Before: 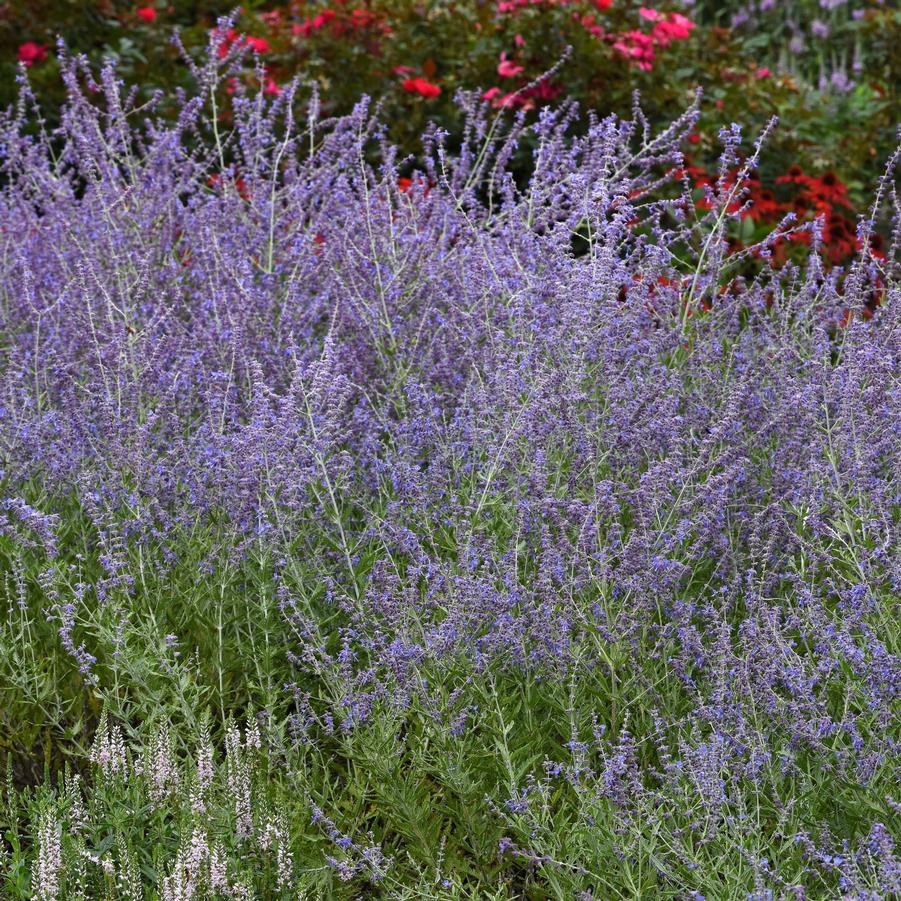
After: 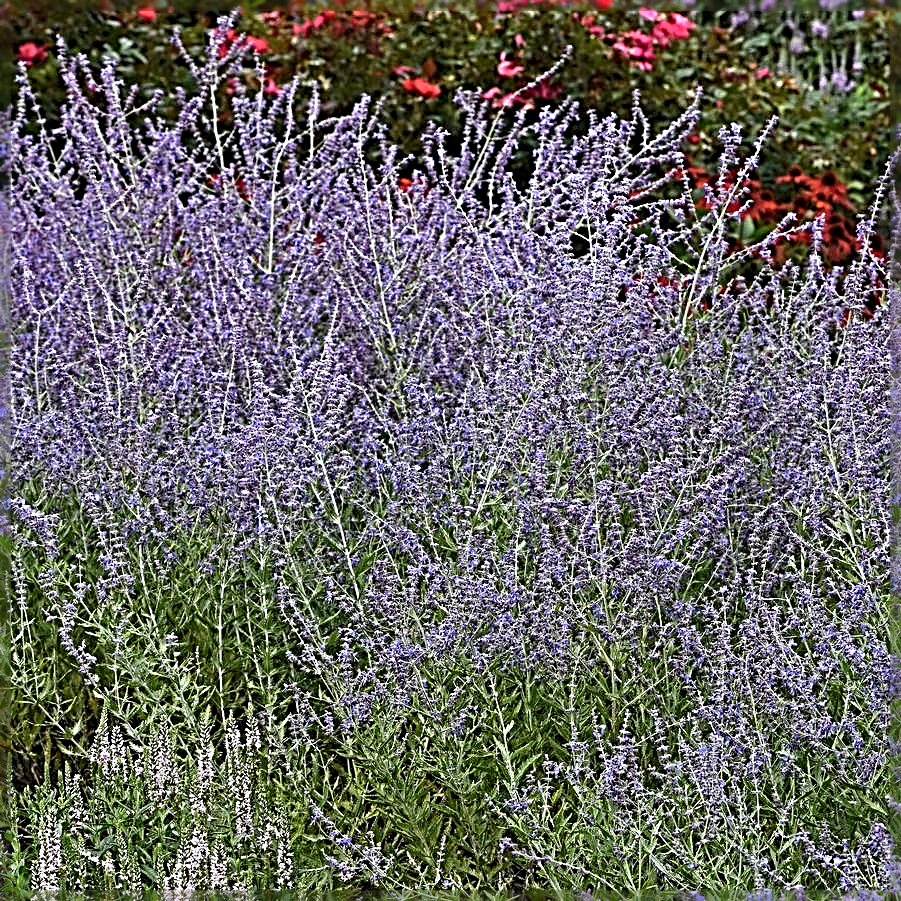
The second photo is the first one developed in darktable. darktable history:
sharpen: radius 4.001, amount 2
shadows and highlights: radius 118.69, shadows 42.21, highlights -61.56, soften with gaussian
